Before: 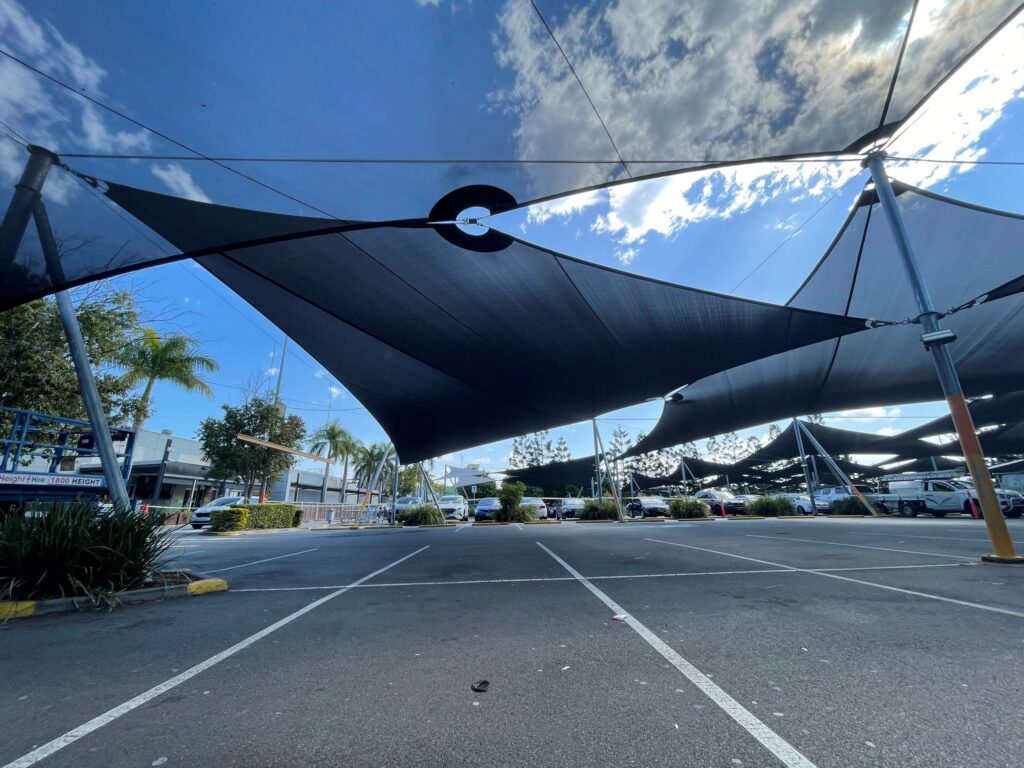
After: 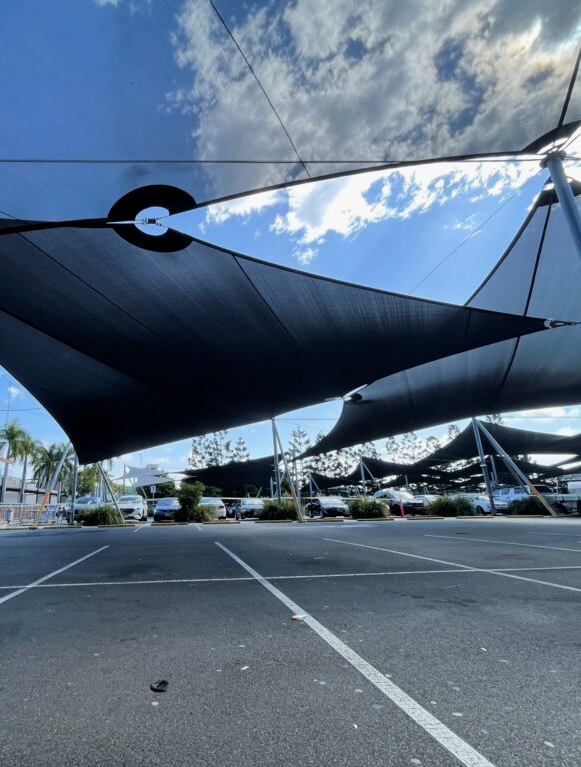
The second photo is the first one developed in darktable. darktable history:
filmic rgb: black relative exposure -12.85 EV, white relative exposure 2.8 EV, threshold 5.94 EV, target black luminance 0%, hardness 8.48, latitude 70.22%, contrast 1.136, shadows ↔ highlights balance -0.72%, enable highlight reconstruction true
crop: left 31.419%, top 0.003%, right 11.76%
